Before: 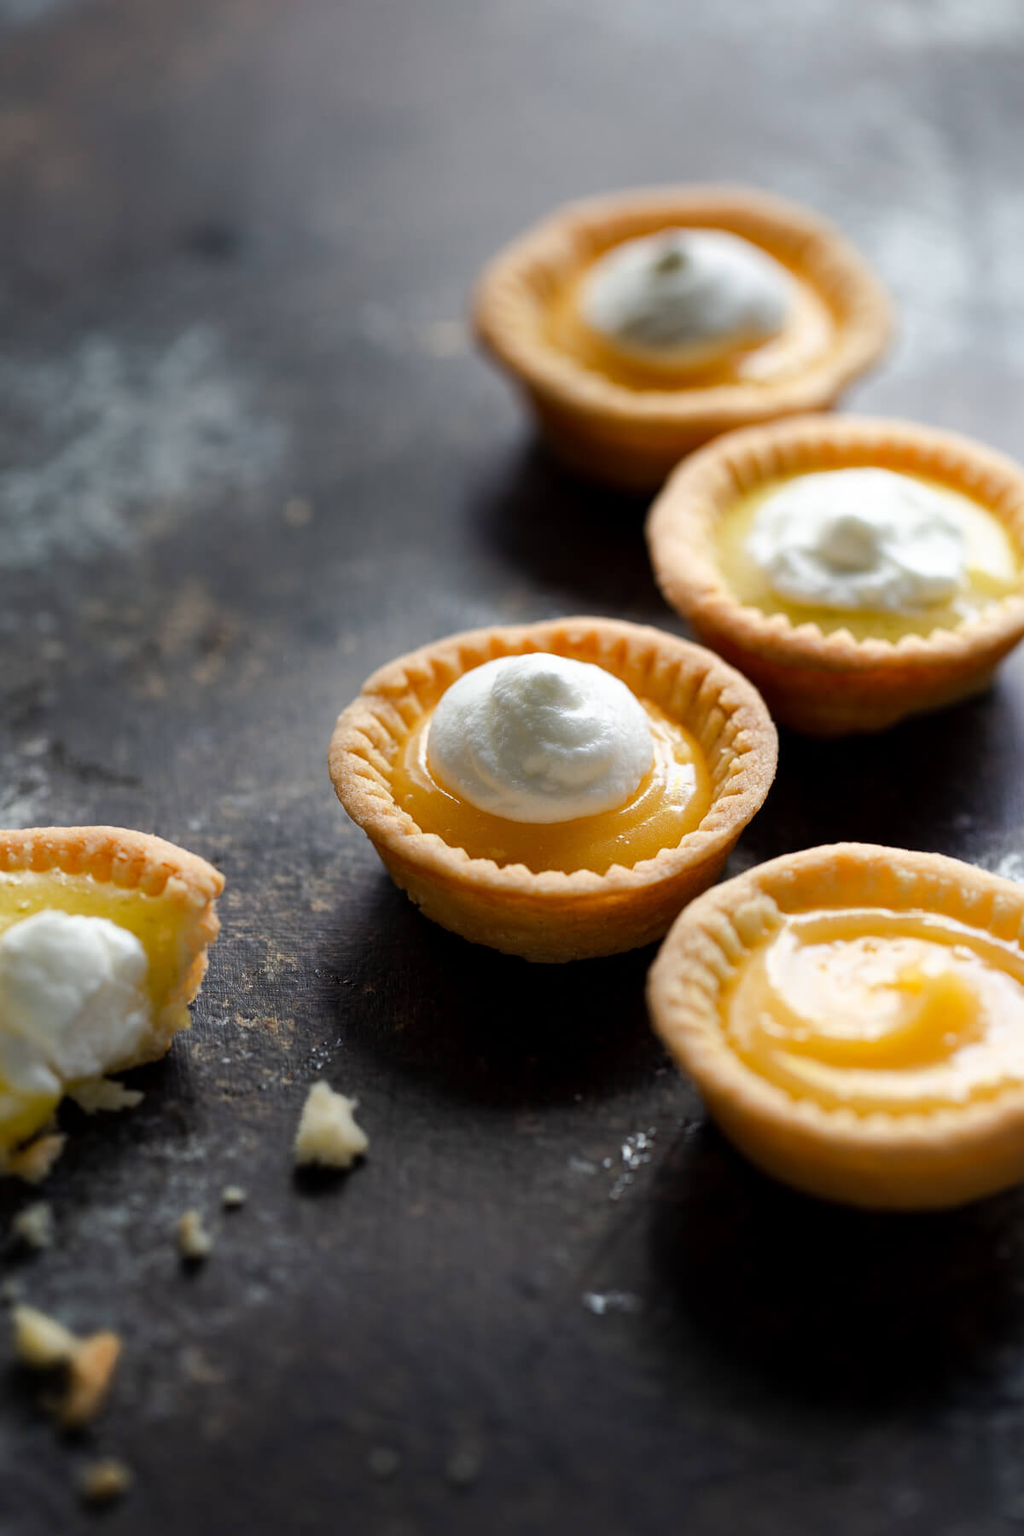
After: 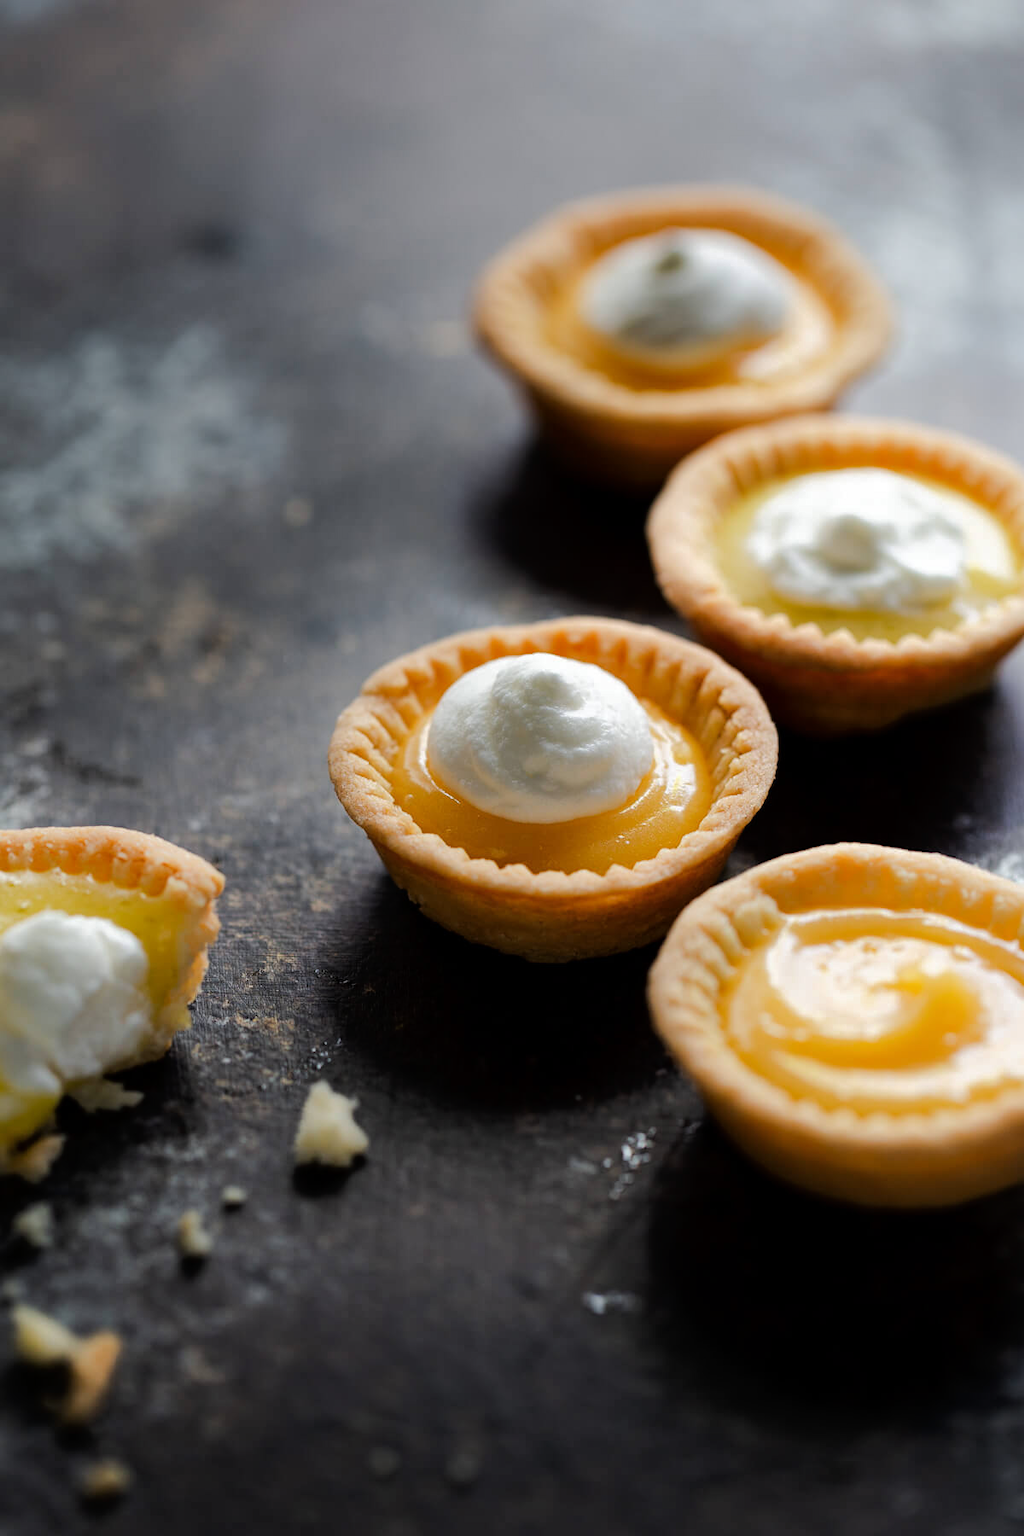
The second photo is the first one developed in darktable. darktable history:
tone curve: curves: ch0 [(0, 0) (0.003, 0.002) (0.011, 0.006) (0.025, 0.013) (0.044, 0.019) (0.069, 0.032) (0.1, 0.056) (0.136, 0.095) (0.177, 0.144) (0.224, 0.193) (0.277, 0.26) (0.335, 0.331) (0.399, 0.405) (0.468, 0.479) (0.543, 0.552) (0.623, 0.624) (0.709, 0.699) (0.801, 0.772) (0.898, 0.856) (1, 1)], color space Lab, linked channels
